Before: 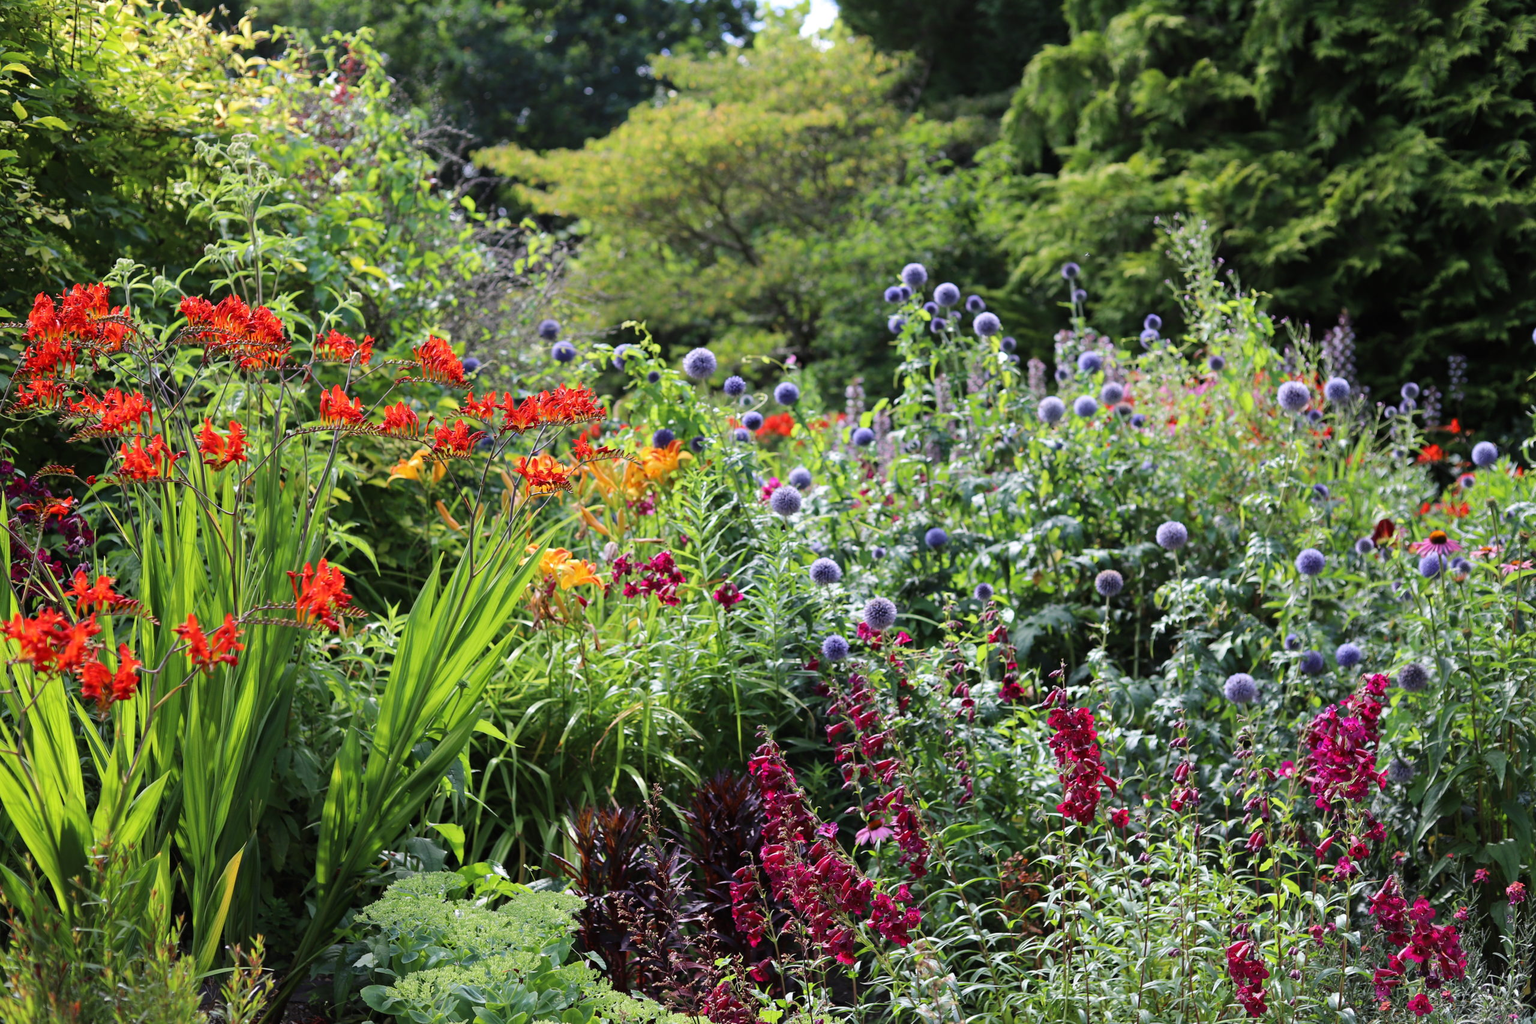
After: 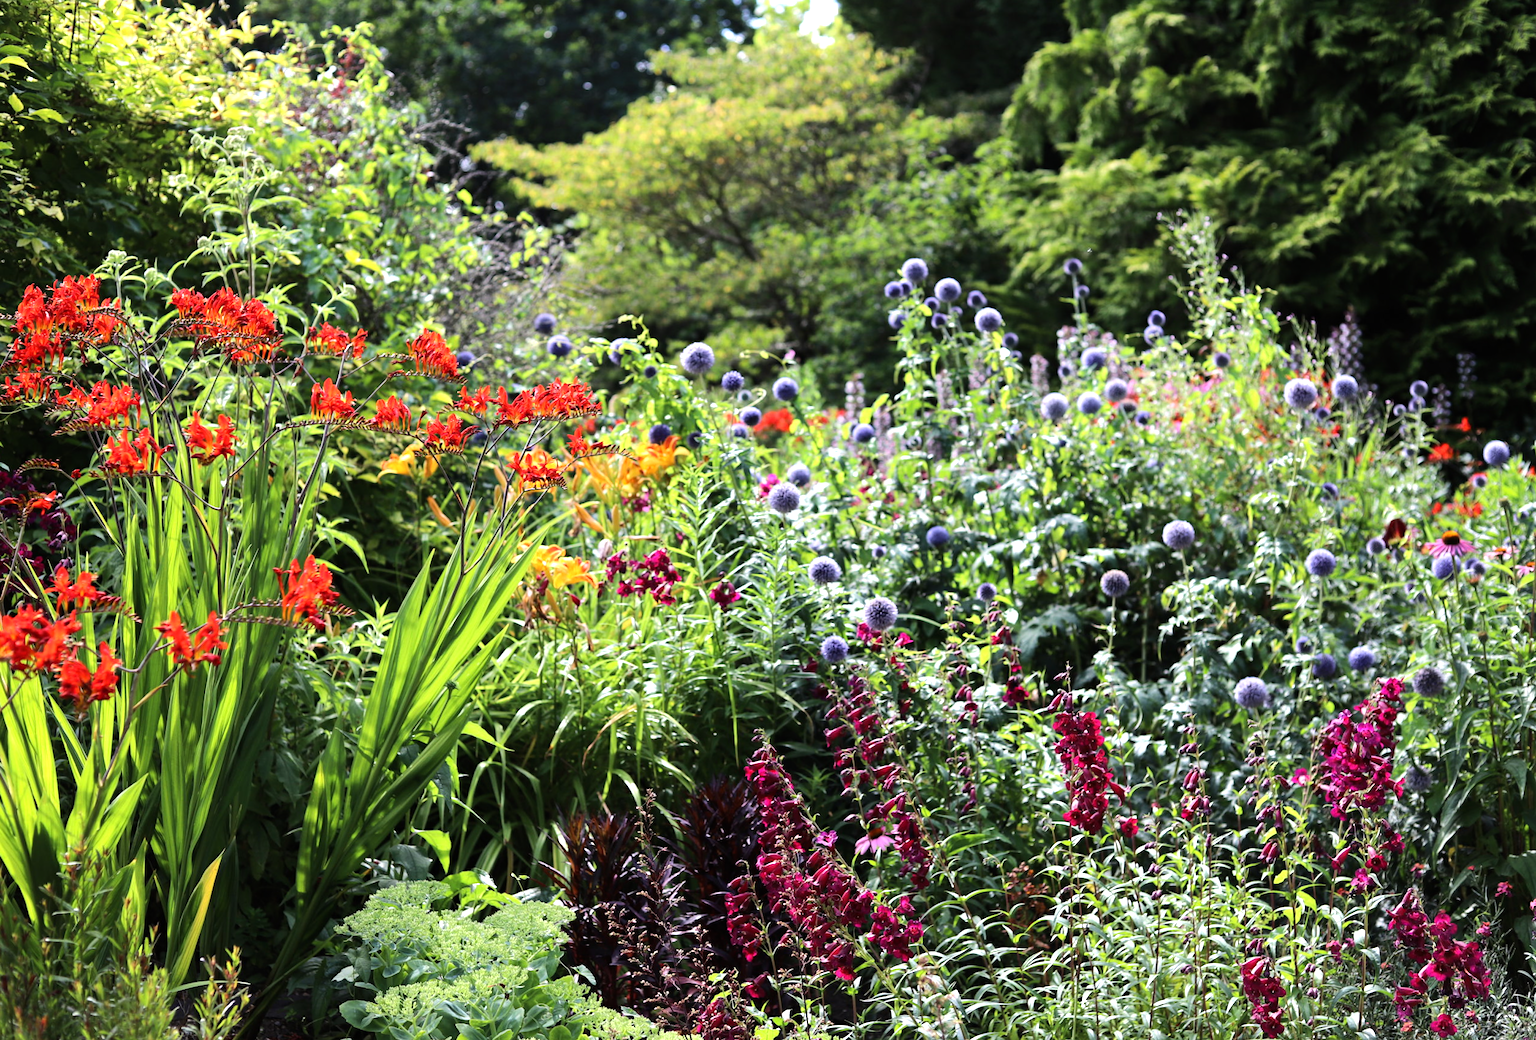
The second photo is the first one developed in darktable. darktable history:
tone equalizer: -8 EV -0.75 EV, -7 EV -0.7 EV, -6 EV -0.6 EV, -5 EV -0.4 EV, -3 EV 0.4 EV, -2 EV 0.6 EV, -1 EV 0.7 EV, +0 EV 0.75 EV, edges refinement/feathering 500, mask exposure compensation -1.57 EV, preserve details no
rotate and perspective: rotation 0.226°, lens shift (vertical) -0.042, crop left 0.023, crop right 0.982, crop top 0.006, crop bottom 0.994
